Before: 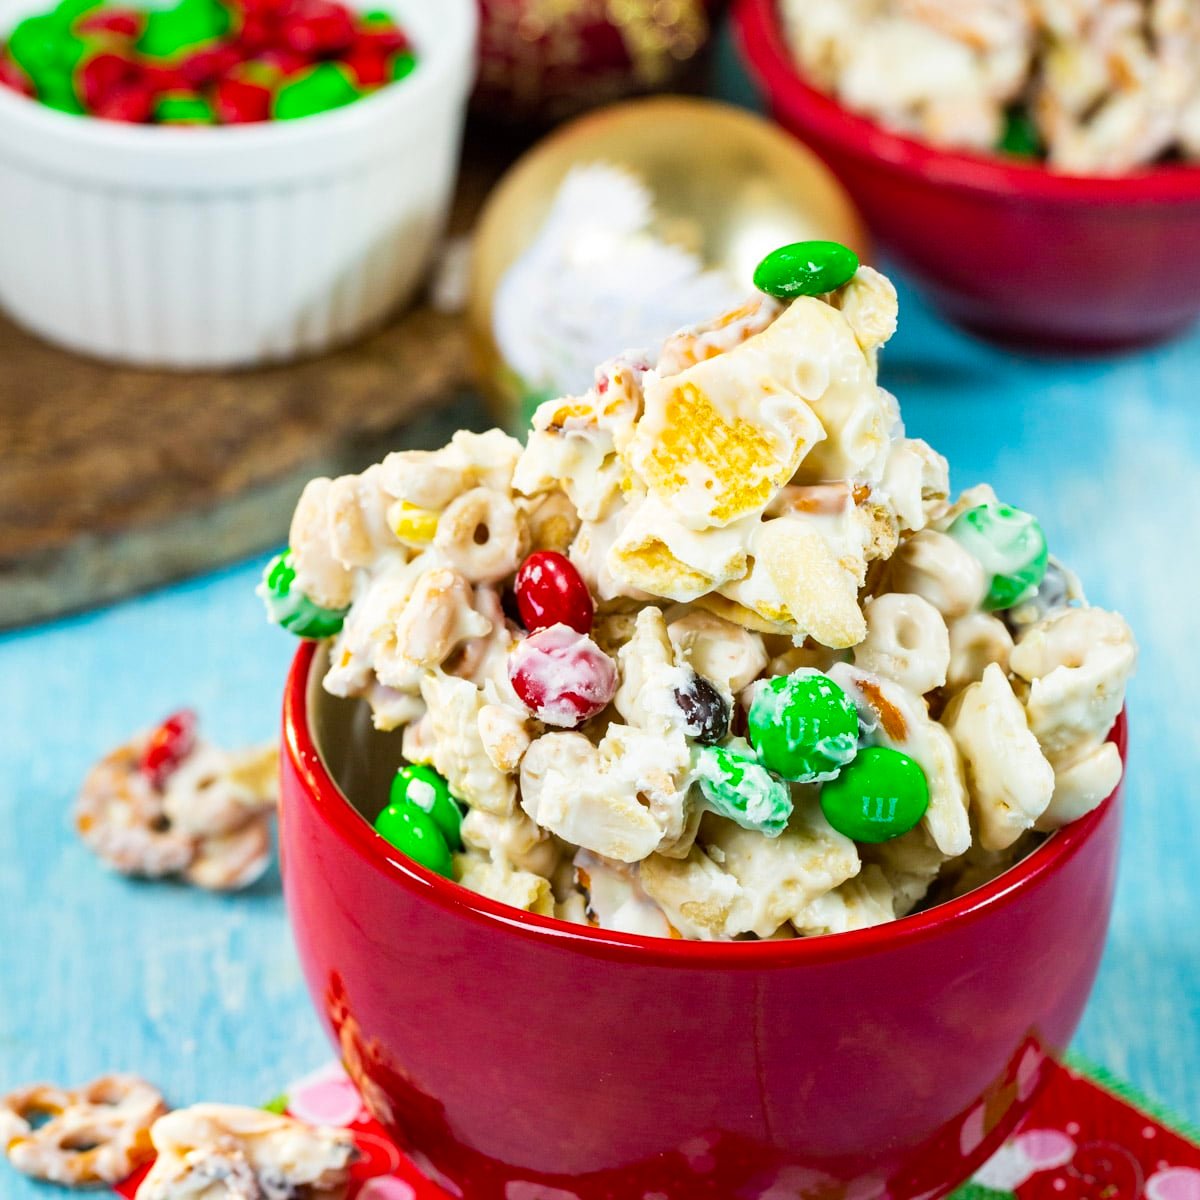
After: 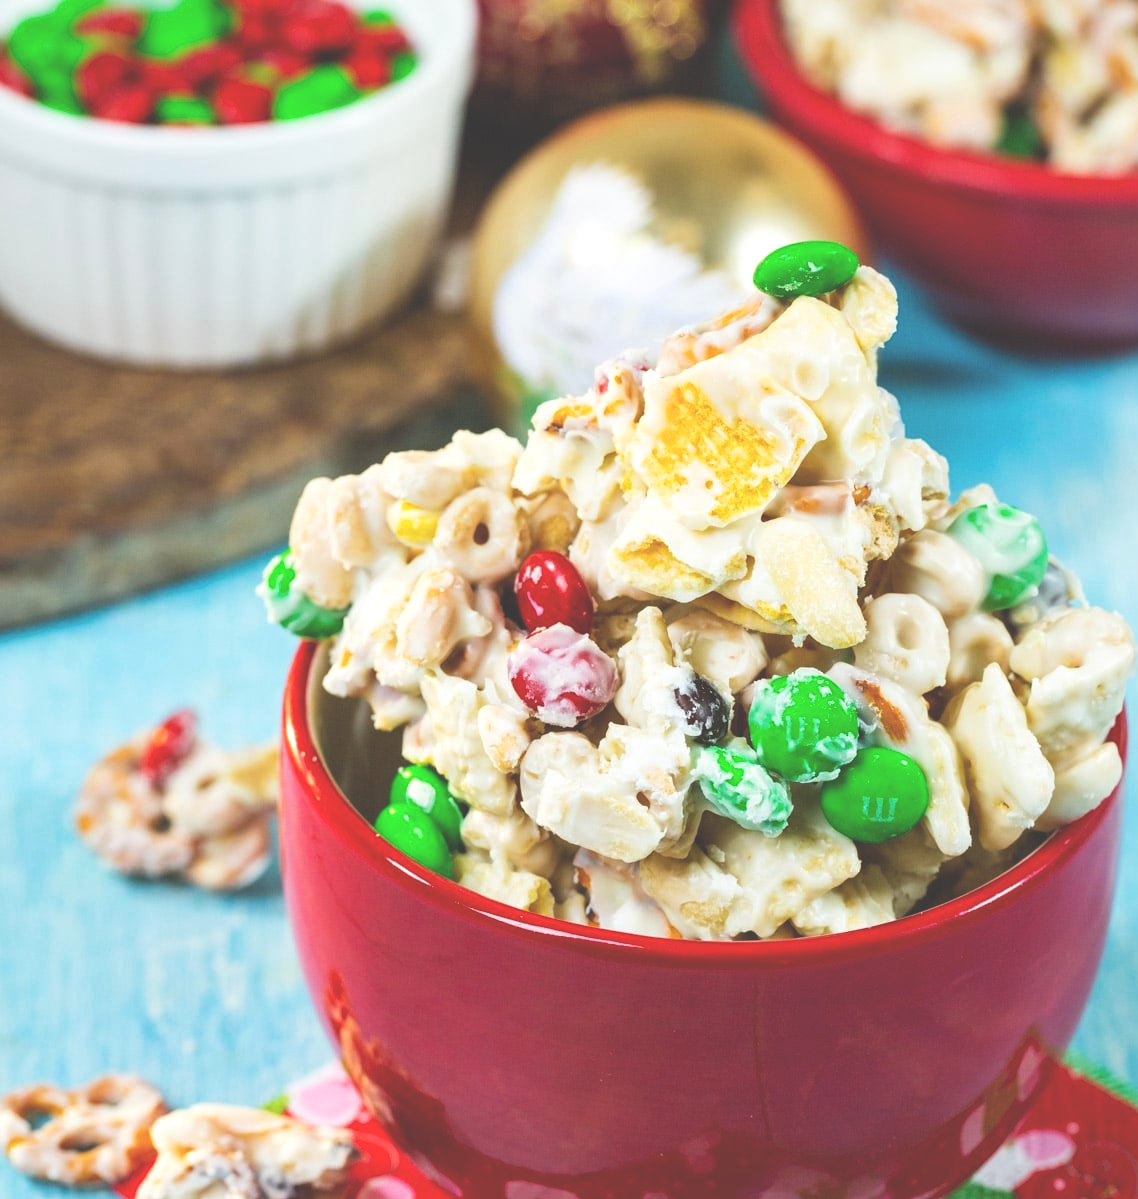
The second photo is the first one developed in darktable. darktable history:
exposure: black level correction -0.041, exposure 0.064 EV, compensate highlight preservation false
crop and rotate: right 5.167%
